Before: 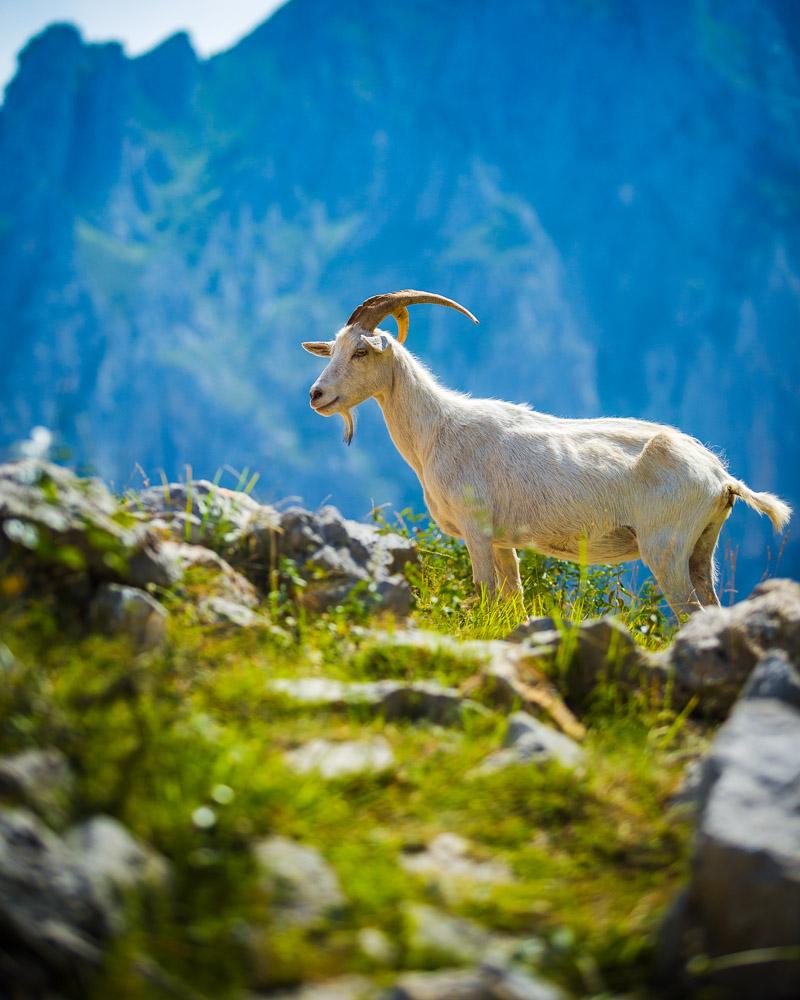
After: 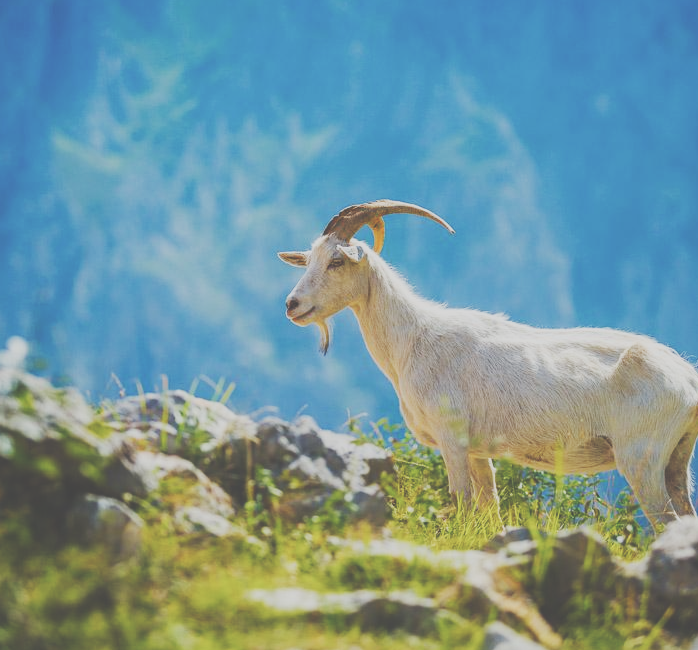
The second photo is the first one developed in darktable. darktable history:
crop: left 3.08%, top 9.011%, right 9.629%, bottom 25.986%
filmic rgb: black relative exposure -16 EV, white relative exposure 6.29 EV, threshold 3.06 EV, structure ↔ texture 99.9%, hardness 5.12, contrast 1.348, preserve chrominance no, color science v5 (2021), contrast in shadows safe, contrast in highlights safe, enable highlight reconstruction true
exposure: black level correction -0.086, compensate exposure bias true, compensate highlight preservation false
